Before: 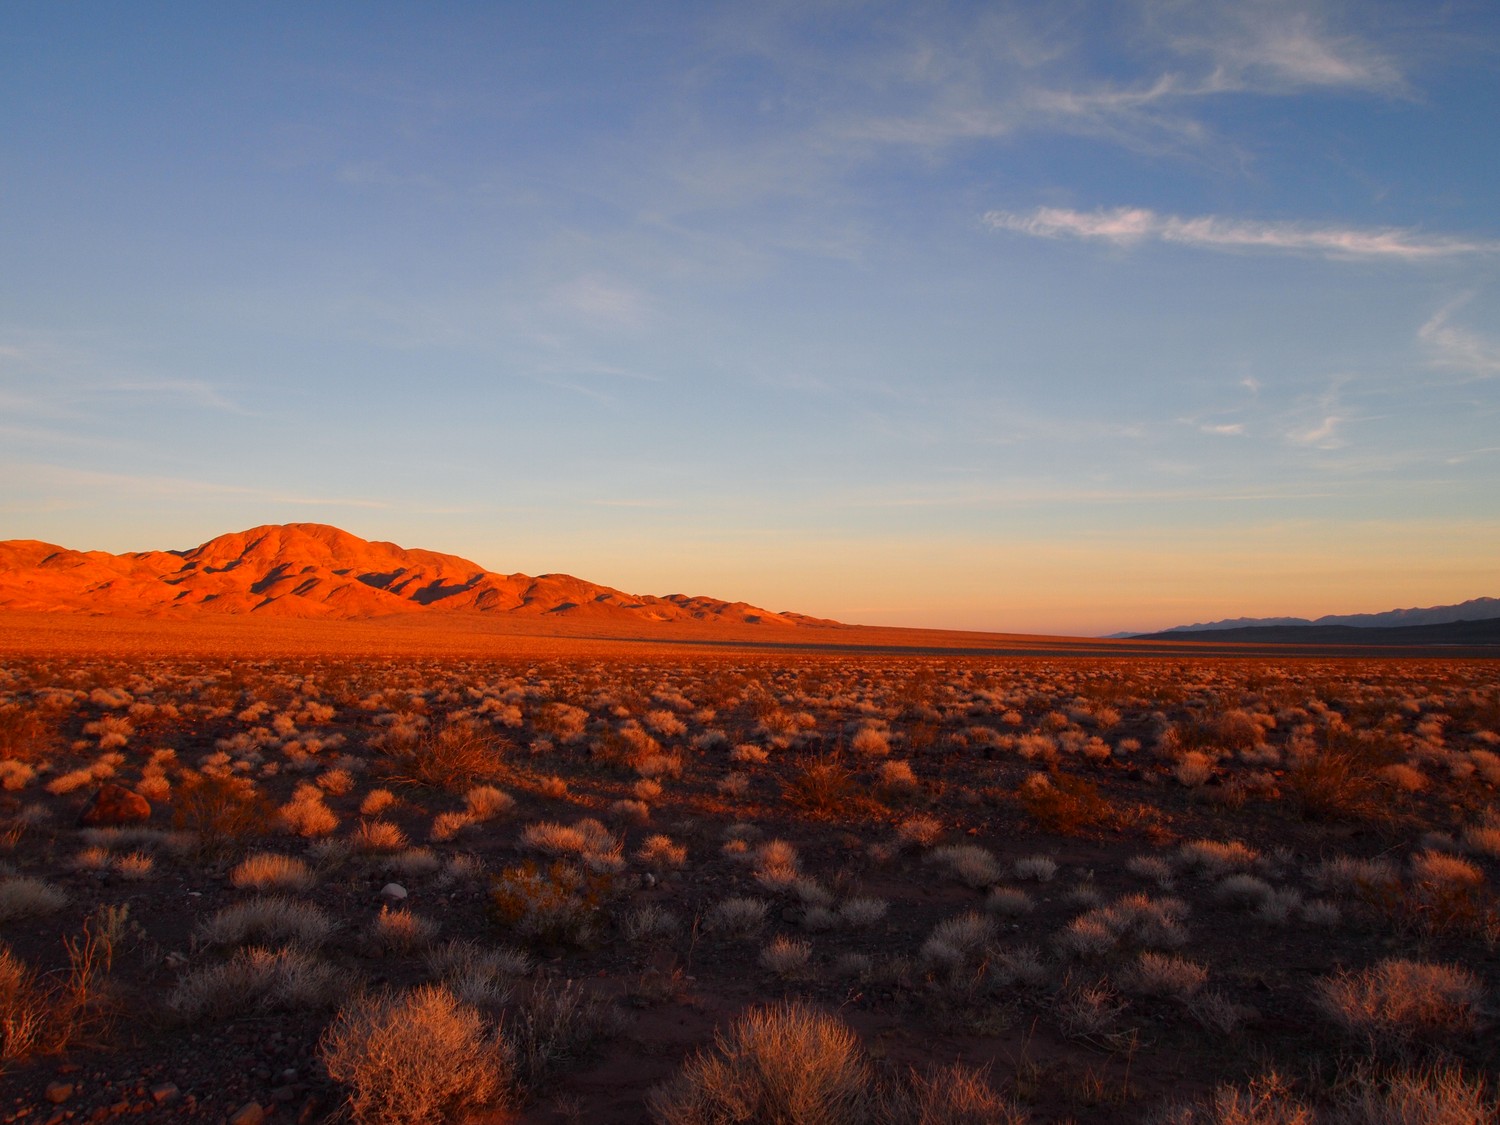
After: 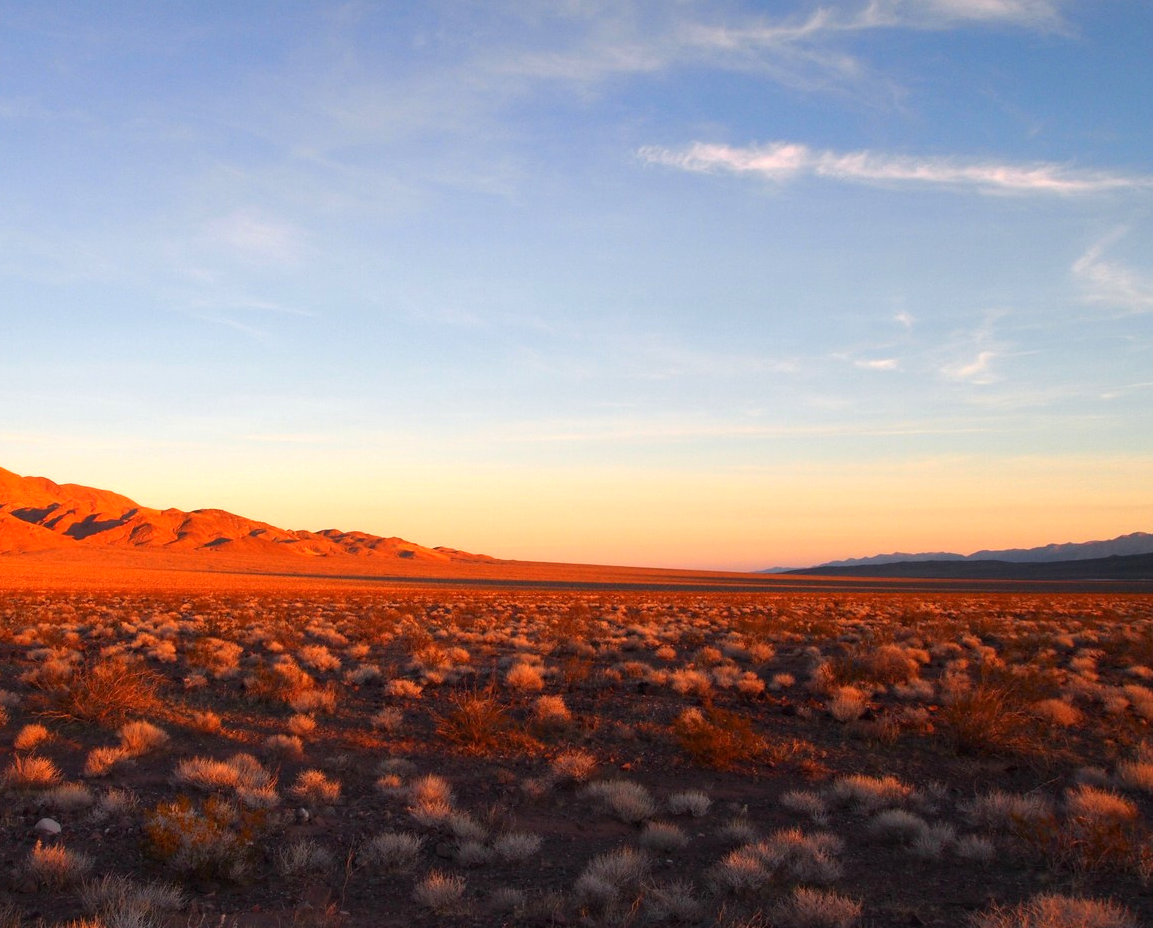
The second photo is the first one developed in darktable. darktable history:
crop: left 23.128%, top 5.816%, bottom 11.687%
exposure: black level correction 0, exposure 0.696 EV, compensate highlight preservation false
